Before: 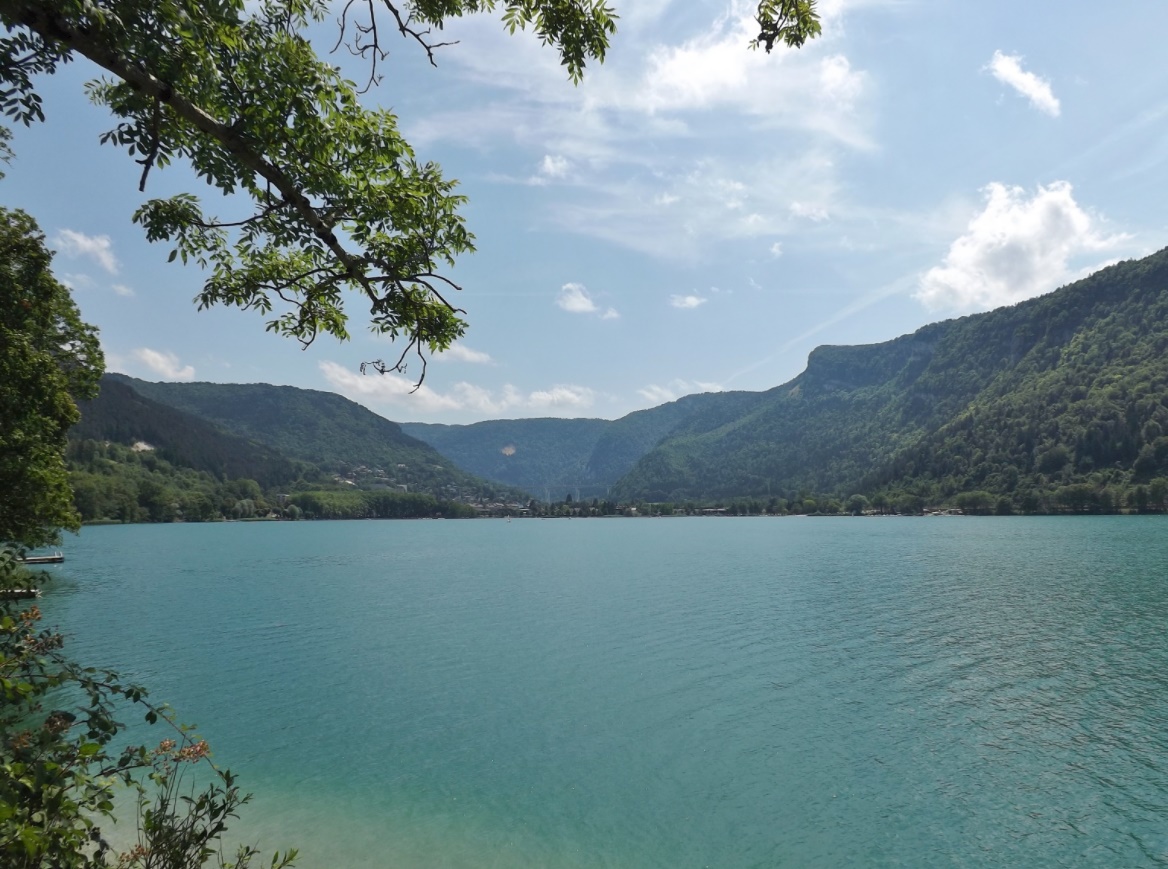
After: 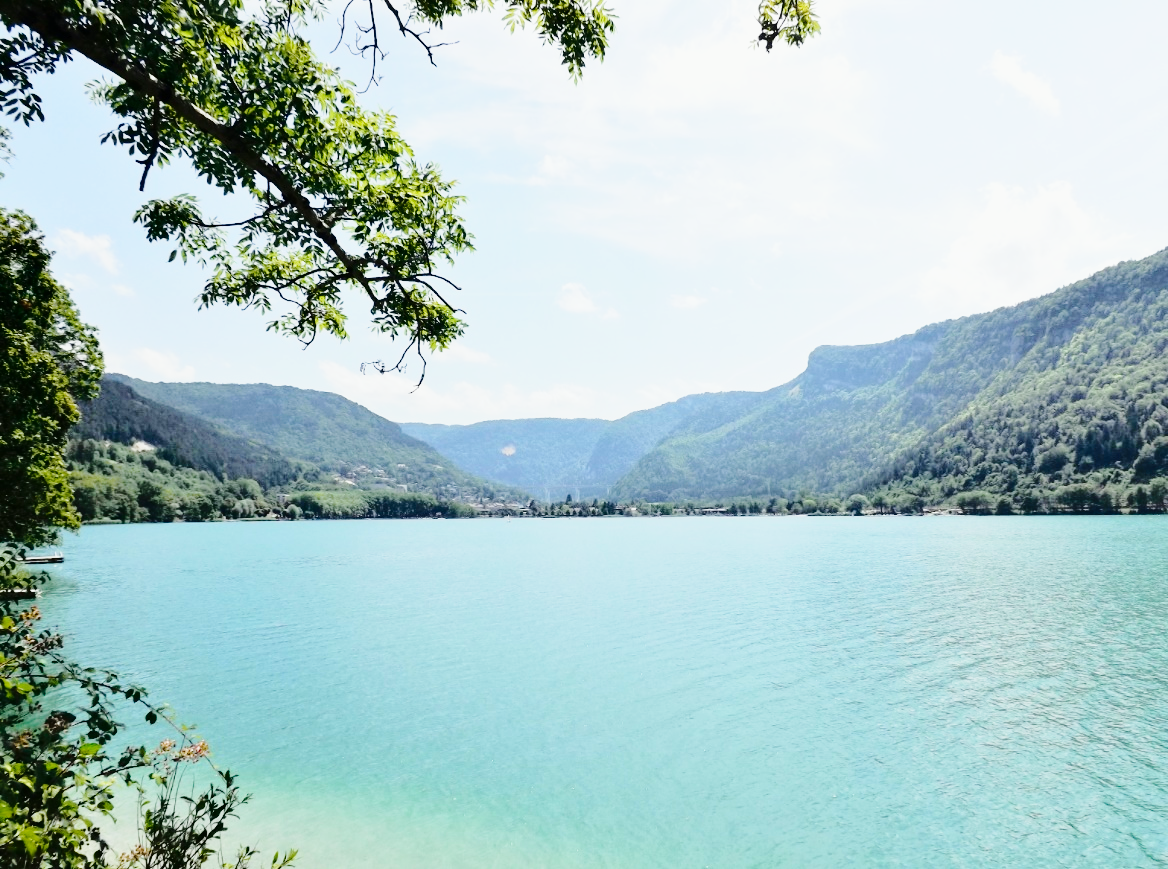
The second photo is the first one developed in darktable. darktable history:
base curve: curves: ch0 [(0, 0) (0.028, 0.03) (0.105, 0.232) (0.387, 0.748) (0.754, 0.968) (1, 1)], fusion 1, exposure shift 0.576, preserve colors none
tone curve: curves: ch0 [(0, 0) (0.094, 0.039) (0.243, 0.155) (0.411, 0.482) (0.479, 0.583) (0.654, 0.742) (0.793, 0.851) (0.994, 0.974)]; ch1 [(0, 0) (0.161, 0.092) (0.35, 0.33) (0.392, 0.392) (0.456, 0.456) (0.505, 0.502) (0.537, 0.518) (0.553, 0.53) (0.573, 0.569) (0.718, 0.718) (1, 1)]; ch2 [(0, 0) (0.346, 0.362) (0.411, 0.412) (0.502, 0.502) (0.531, 0.521) (0.576, 0.553) (0.615, 0.621) (1, 1)], color space Lab, independent channels, preserve colors none
